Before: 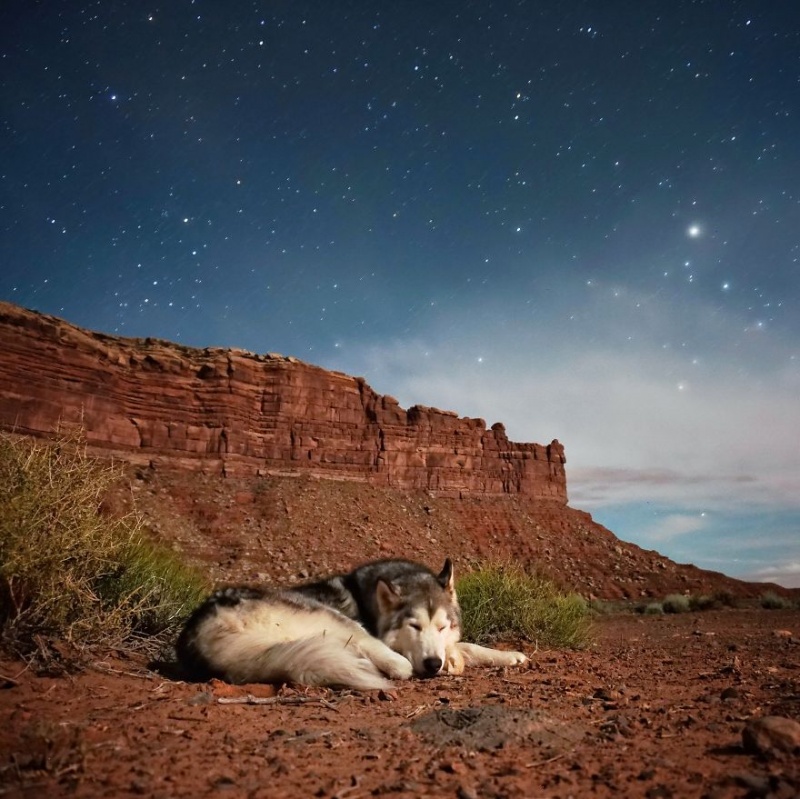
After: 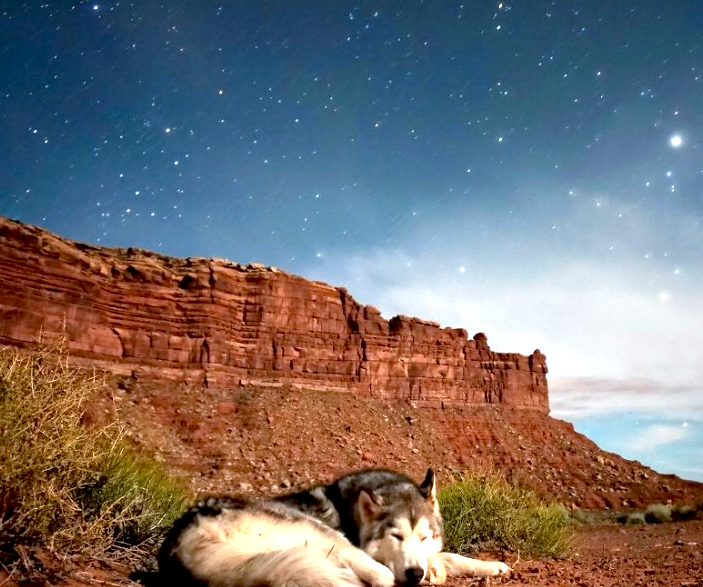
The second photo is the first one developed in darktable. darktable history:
exposure: black level correction 0.008, exposure 0.987 EV, compensate highlight preservation false
crop and rotate: left 2.291%, top 11.272%, right 9.808%, bottom 15.241%
